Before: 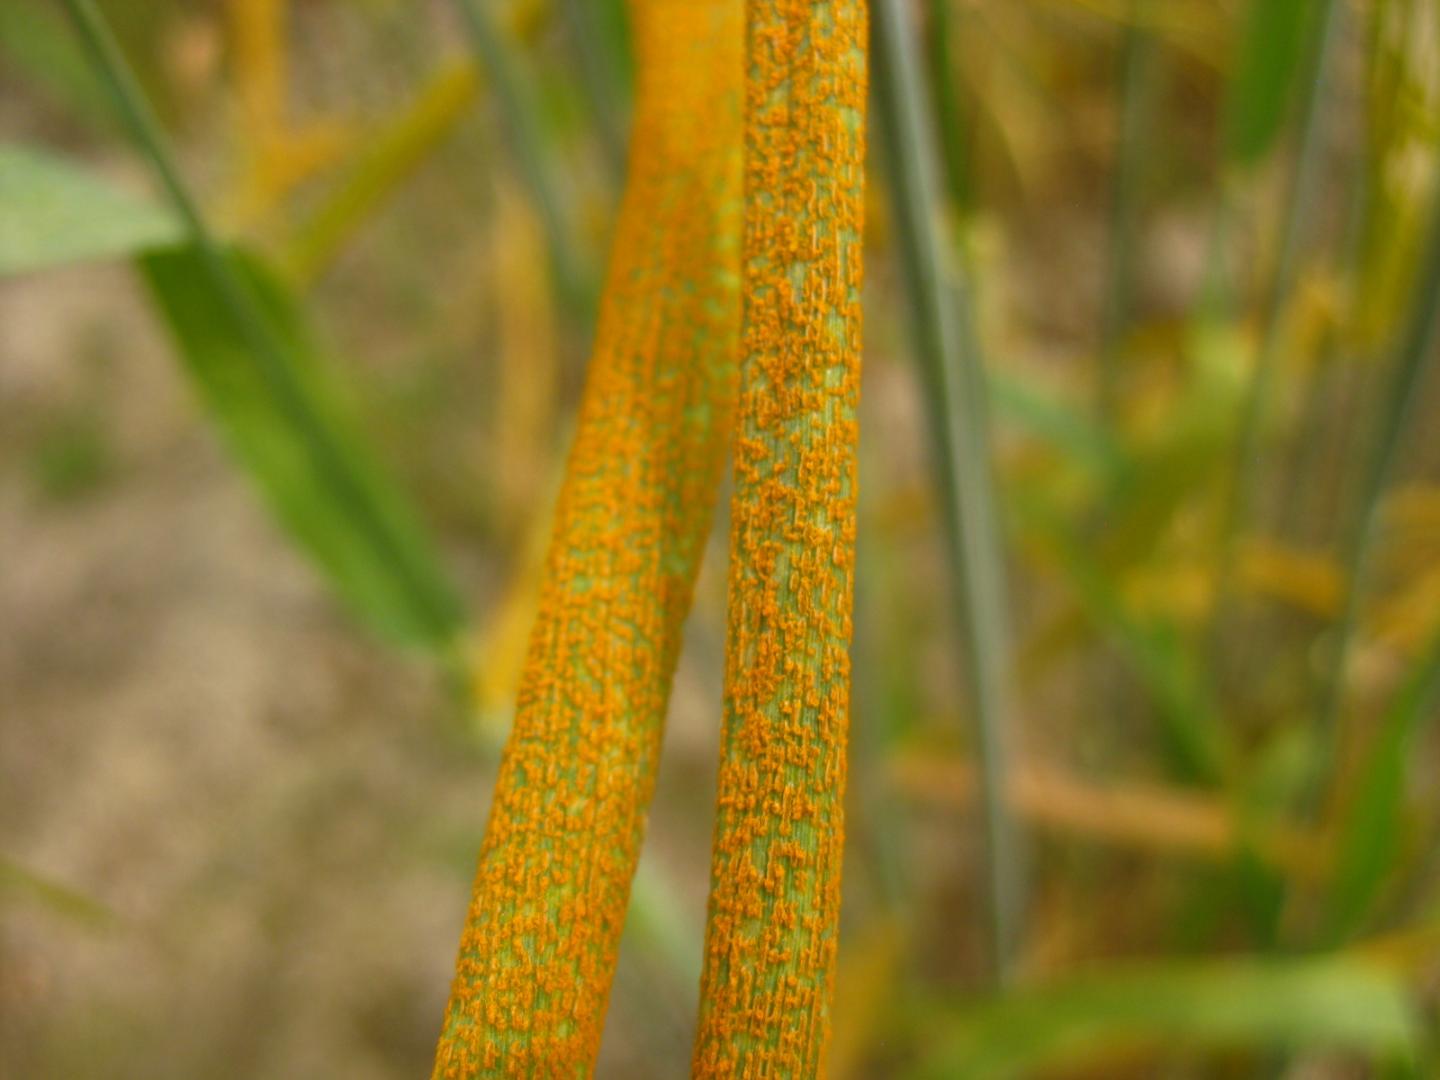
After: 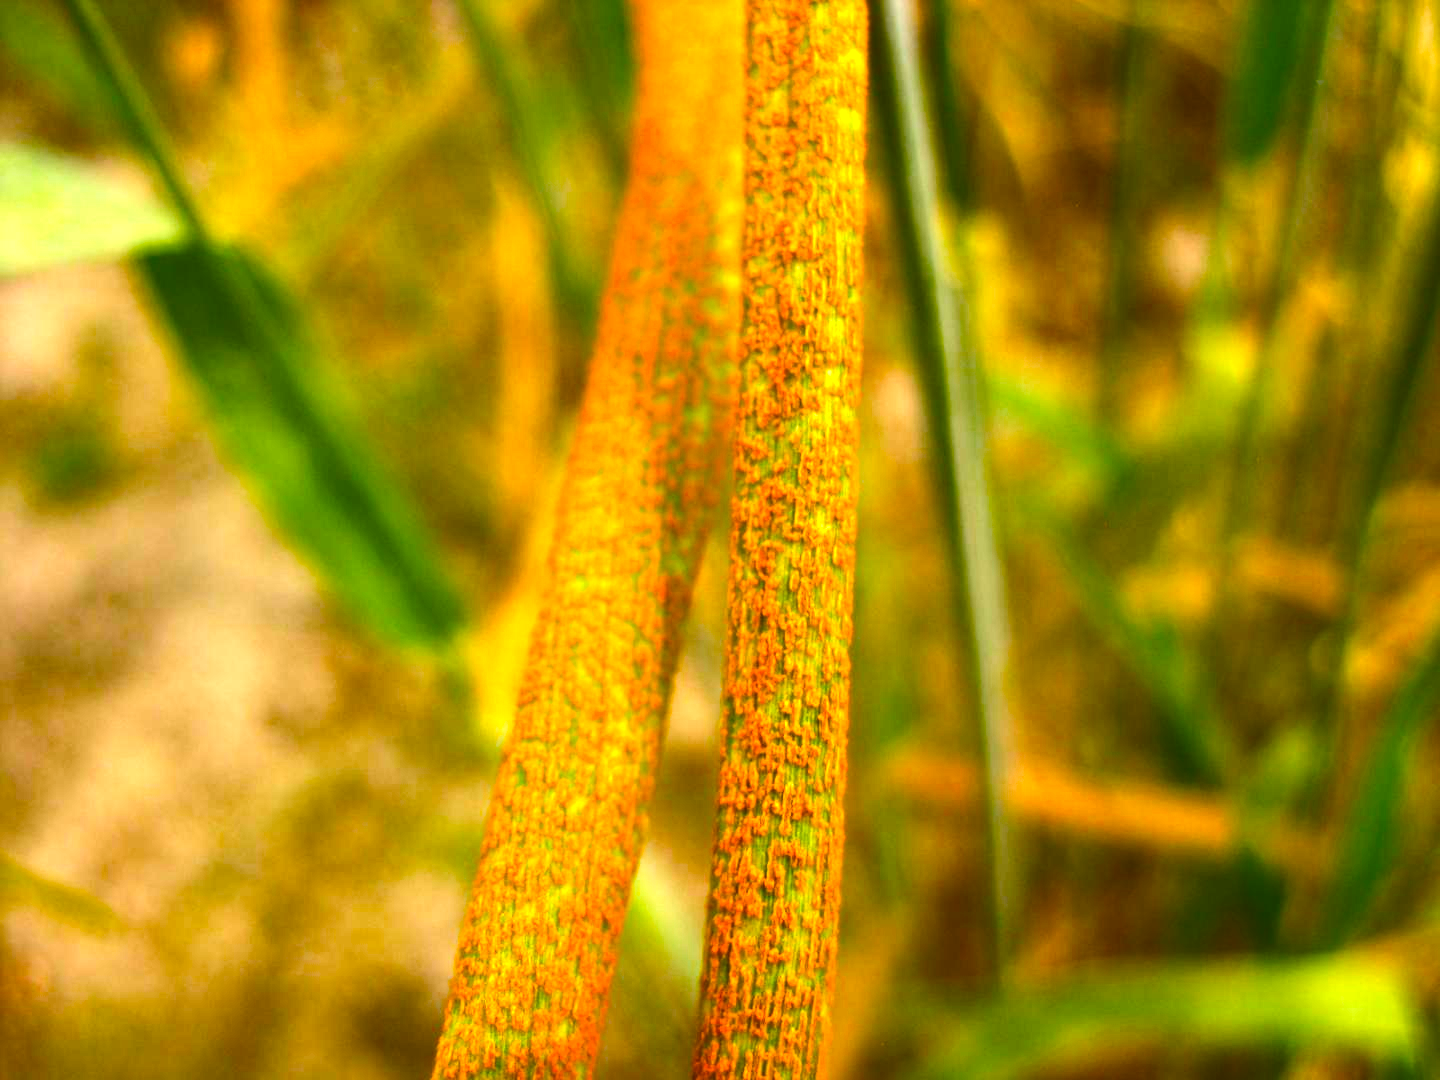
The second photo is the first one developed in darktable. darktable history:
contrast brightness saturation: contrast 0.117, brightness -0.121, saturation 0.199
color balance rgb: highlights gain › chroma 2.017%, highlights gain › hue 66.22°, linear chroma grading › global chroma 5.38%, perceptual saturation grading › global saturation 44.506%, perceptual saturation grading › highlights -50.374%, perceptual saturation grading › shadows 31.109%, perceptual brilliance grading › global brilliance 30.068%, perceptual brilliance grading › highlights 49.228%, perceptual brilliance grading › mid-tones 49.872%, perceptual brilliance grading › shadows -22.077%, global vibrance -1.625%, saturation formula JzAzBz (2021)
